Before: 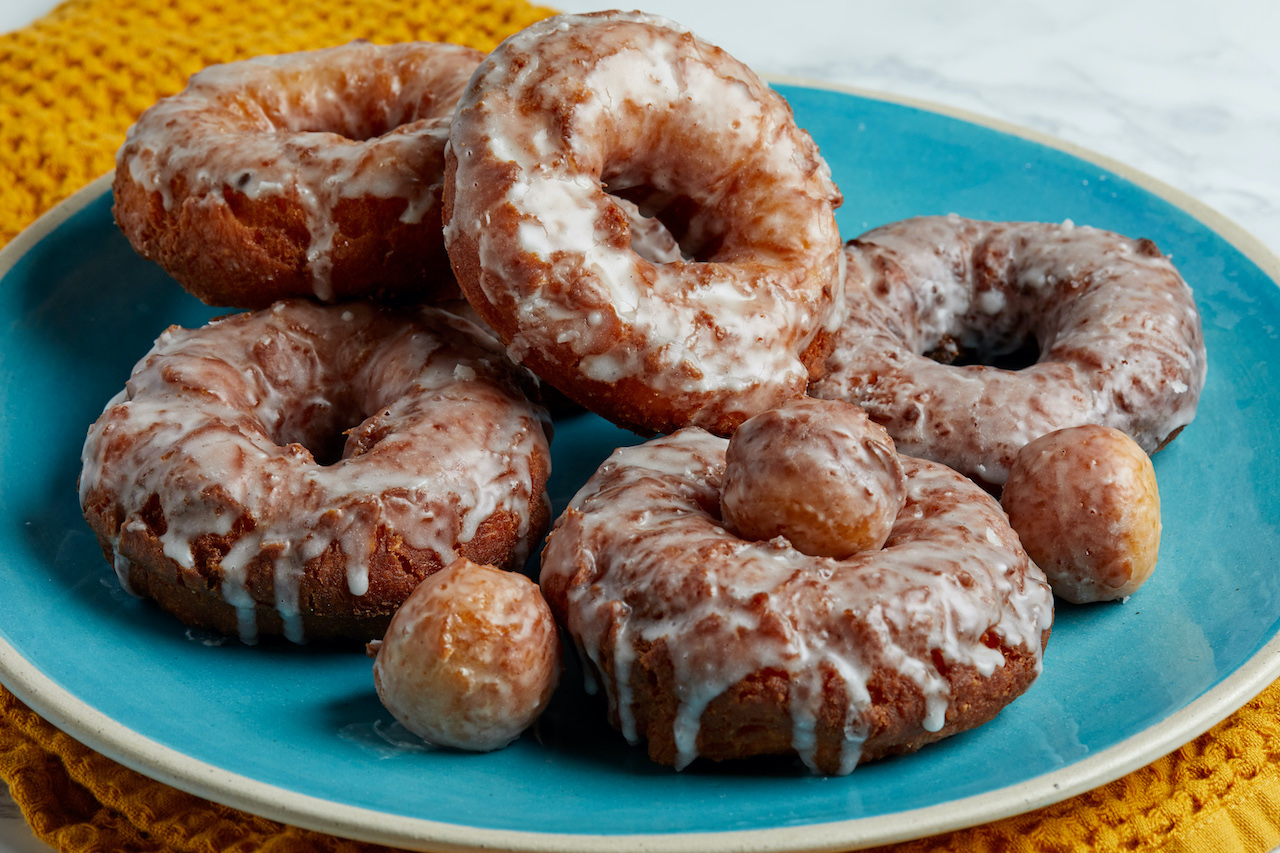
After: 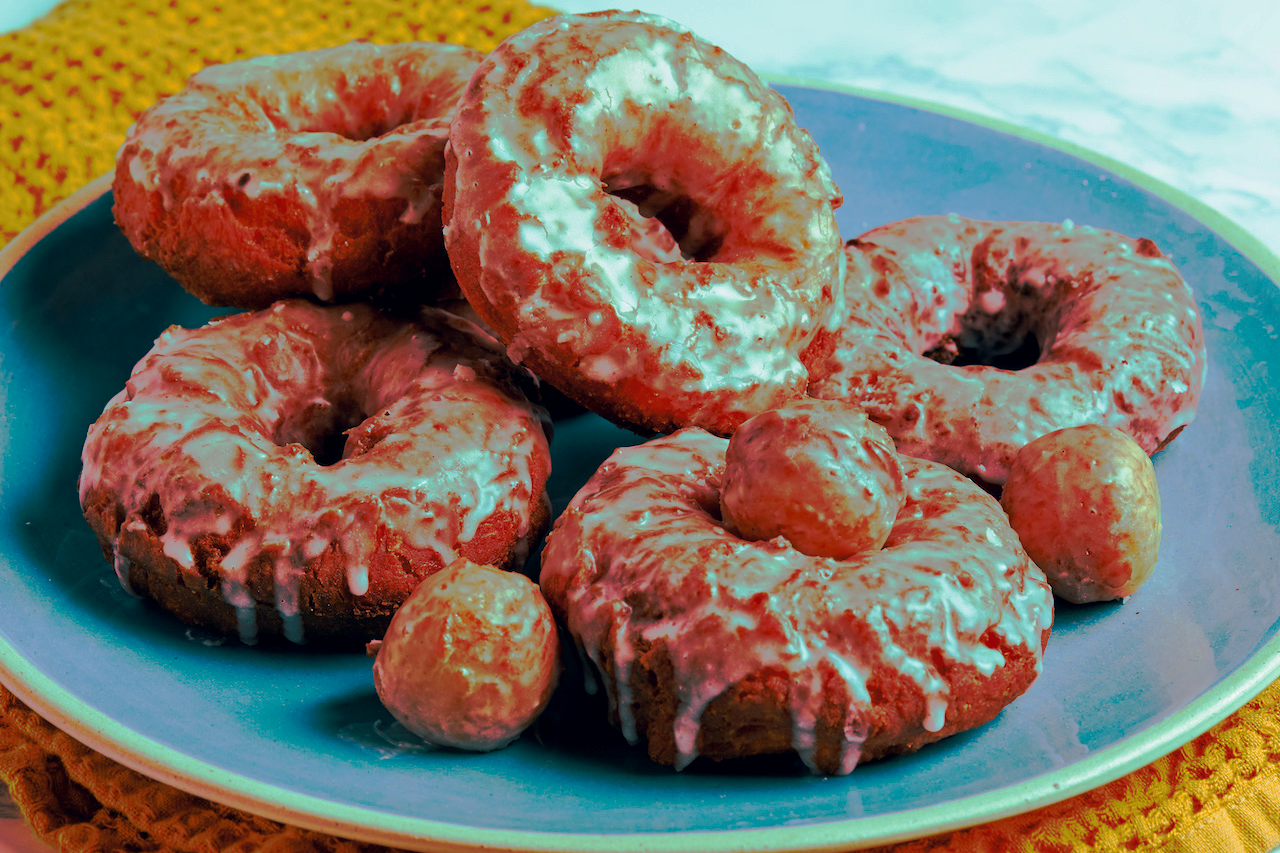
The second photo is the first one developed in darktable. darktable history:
tone curve: curves: ch0 [(0, 0) (0.003, 0.005) (0.011, 0.012) (0.025, 0.026) (0.044, 0.046) (0.069, 0.071) (0.1, 0.098) (0.136, 0.135) (0.177, 0.178) (0.224, 0.217) (0.277, 0.274) (0.335, 0.335) (0.399, 0.442) (0.468, 0.543) (0.543, 0.6) (0.623, 0.628) (0.709, 0.679) (0.801, 0.782) (0.898, 0.904) (1, 1)], preserve colors none
color look up table: target L [94.28, 89.23, 91.91, 91.03, 76.99, 73.56, 67.89, 73.67, 62.48, 35.17, 17.55, 200.2, 94.4, 82.06, 79.91, 69.3, 60.14, 49.63, 47.66, 49.71, 27.51, 26.85, 32.55, 31.03, 31.69, 3.334, 88.24, 77.12, 76.38, 72.03, 49.64, 56.74, 43.71, 55.92, 56.13, 53.07, 48.23, 30.99, 39.66, 41.18, 30.98, 4.826, 70.93, 65.53, 52.44, 40.14, 33.56, 27.38, 11.14], target a [-14.68, -45.71, -23.99, -41.58, -80.34, -30.16, -83.14, -2.25, -64.33, -26.08, -25.71, 0, 1.594, 14.22, 3.728, 44.9, 75.8, 3.731, -6.219, 45.18, 43.34, 44.4, 8.259, 41.53, 45.09, 12.99, 6.934, 36.36, 15.16, -21.9, 7.731, 40.94, 24.81, 60.76, 45.57, 86.71, 80.35, 37.3, 30.24, 66.01, 9.478, 24.75, -48.57, -40.08, -29.58, -16.55, -7.597, -8.534, -12.19], target b [30.52, 89.42, 7.032, 66.92, 32.99, 36.84, 65.47, 67.44, 20.94, 33.58, 24.59, 0, 17.67, 45.71, 75.91, 67.72, 20.13, 1.724, 29.2, 29.28, 39.68, -1.74, 39.61, 42.94, 15.06, 2.938, -13.34, -14.97, -31.11, -4.703, -37.79, -40.97, -54.78, -65.4, 15.81, -28.51, -62.07, -19.22, -12.83, -47.14, -38.01, -39.18, -33.43, -48.56, -32.89, -5.014, -14.7, -3.053, -3.693], num patches 49
